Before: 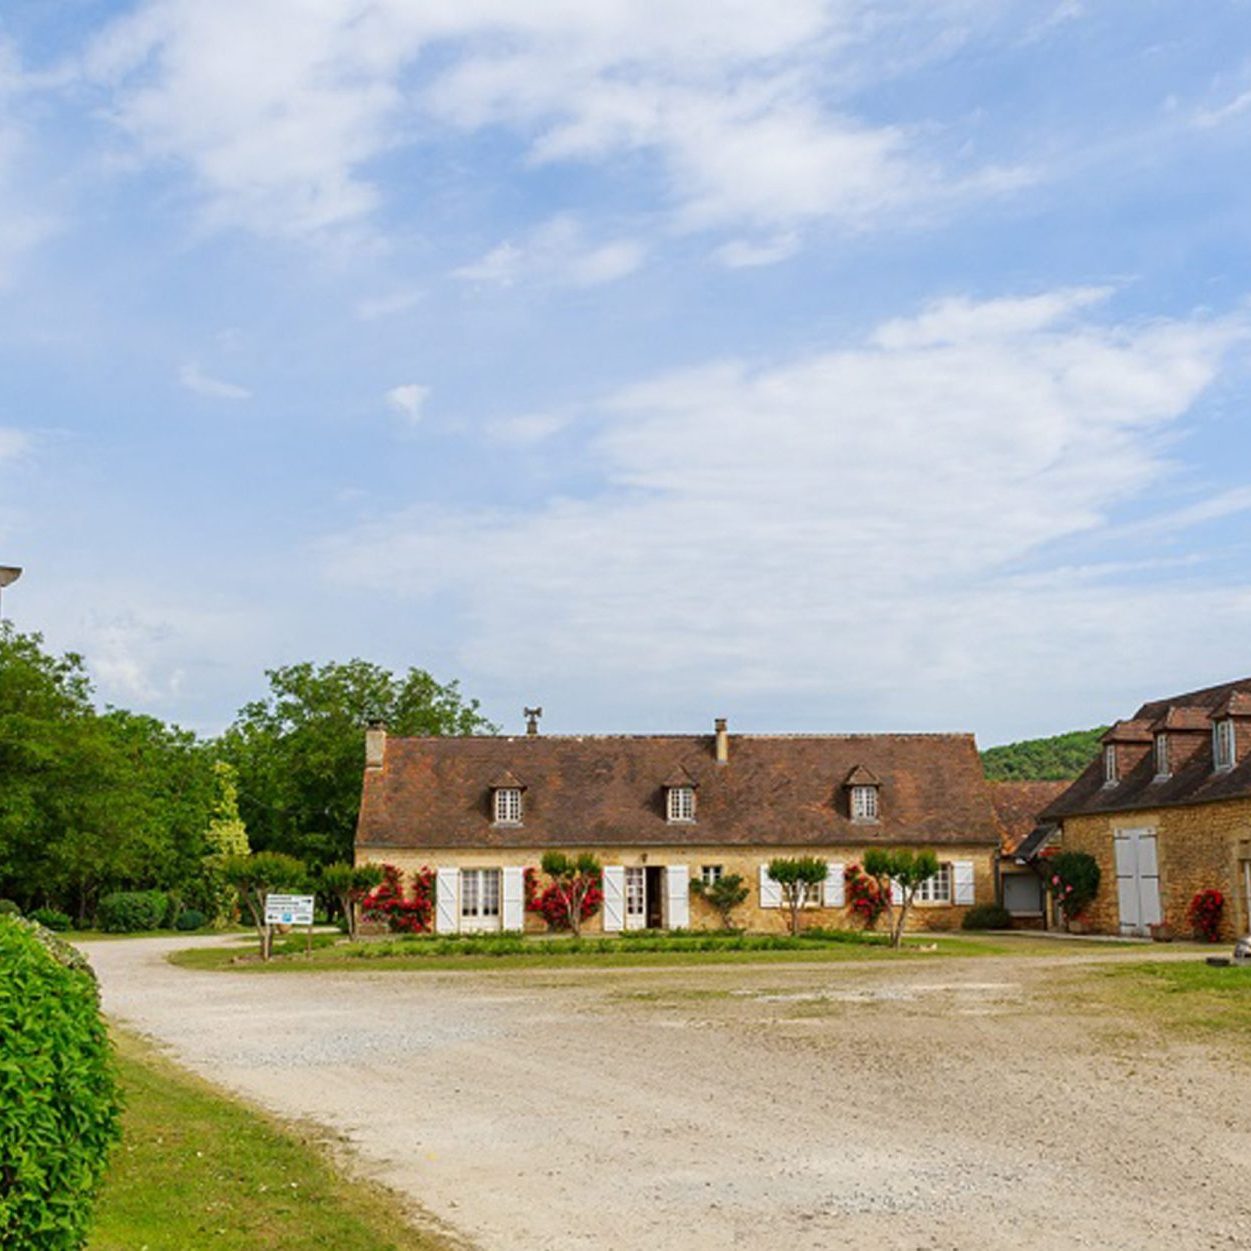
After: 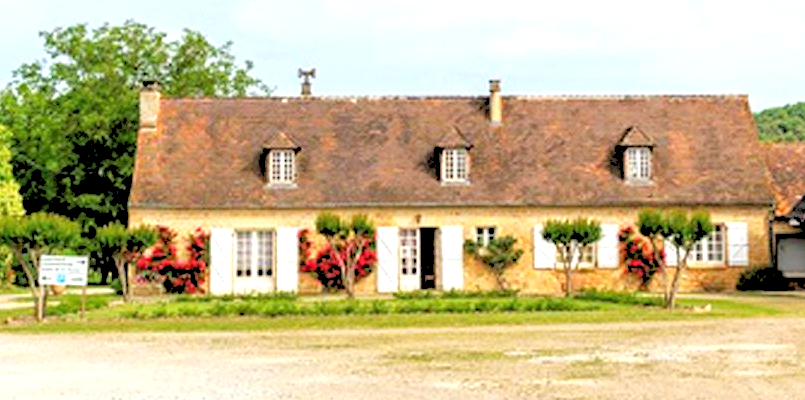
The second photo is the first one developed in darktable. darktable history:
crop: left 18.091%, top 51.13%, right 17.525%, bottom 16.85%
exposure: exposure 0.74 EV, compensate highlight preservation false
rgb levels: levels [[0.027, 0.429, 0.996], [0, 0.5, 1], [0, 0.5, 1]]
local contrast: highlights 100%, shadows 100%, detail 120%, midtone range 0.2
